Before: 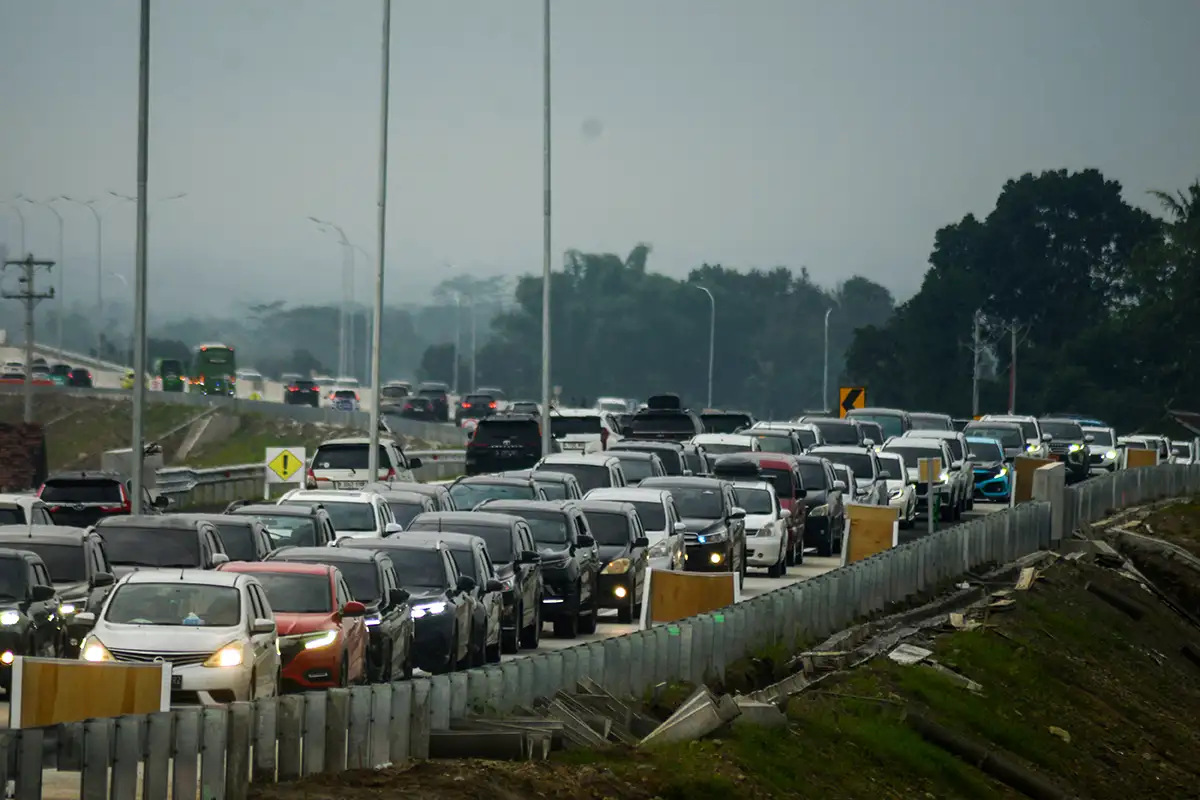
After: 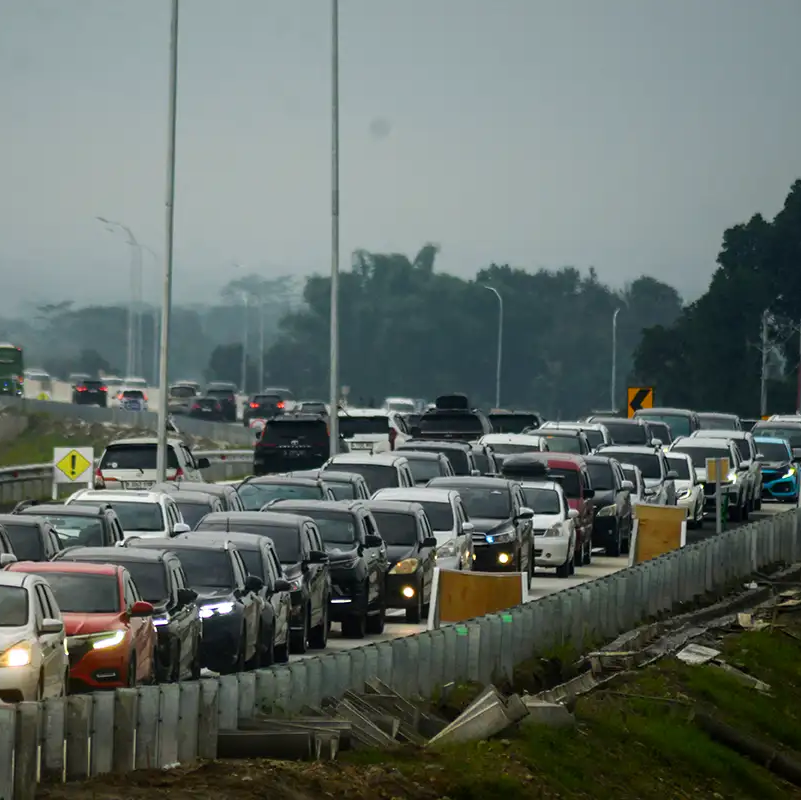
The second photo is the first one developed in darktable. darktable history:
color zones: curves: ch1 [(0, 0.523) (0.143, 0.545) (0.286, 0.52) (0.429, 0.506) (0.571, 0.503) (0.714, 0.503) (0.857, 0.508) (1, 0.523)]
crop and rotate: left 17.747%, right 15.447%
